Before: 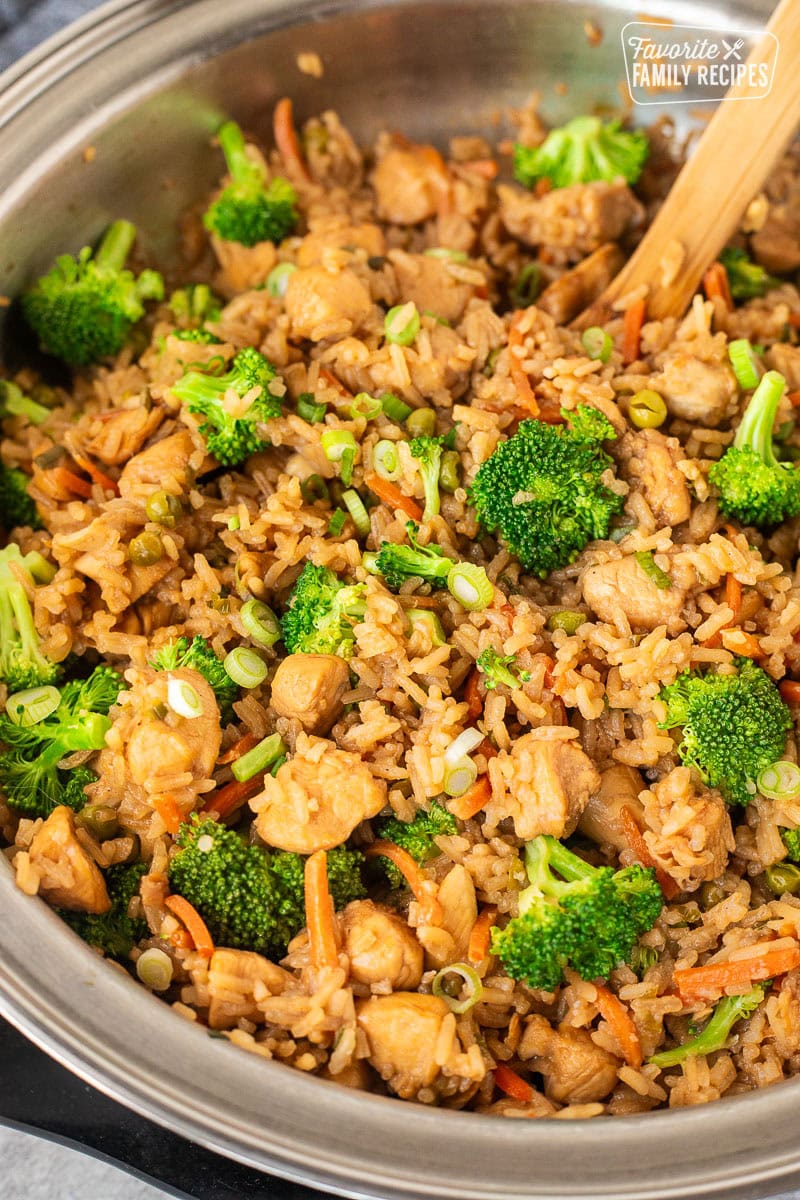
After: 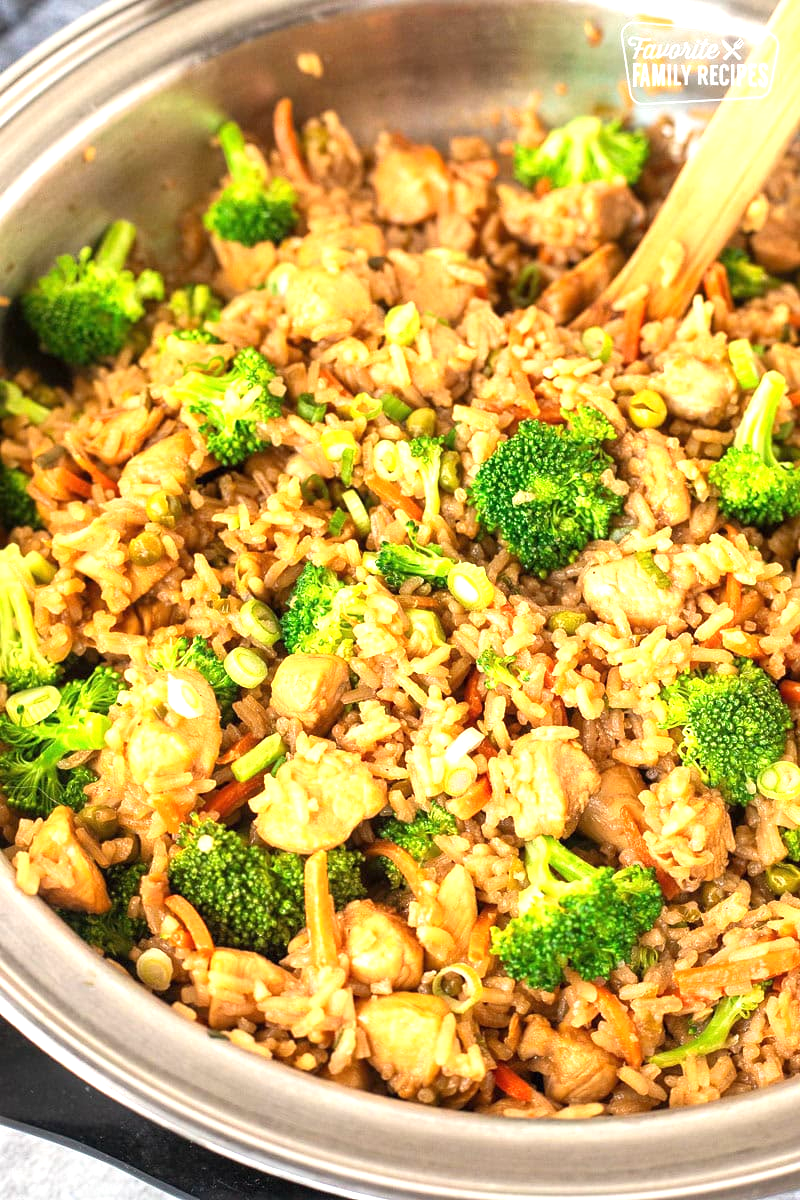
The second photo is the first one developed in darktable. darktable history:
exposure: black level correction 0, exposure 0.893 EV, compensate exposure bias true, compensate highlight preservation false
